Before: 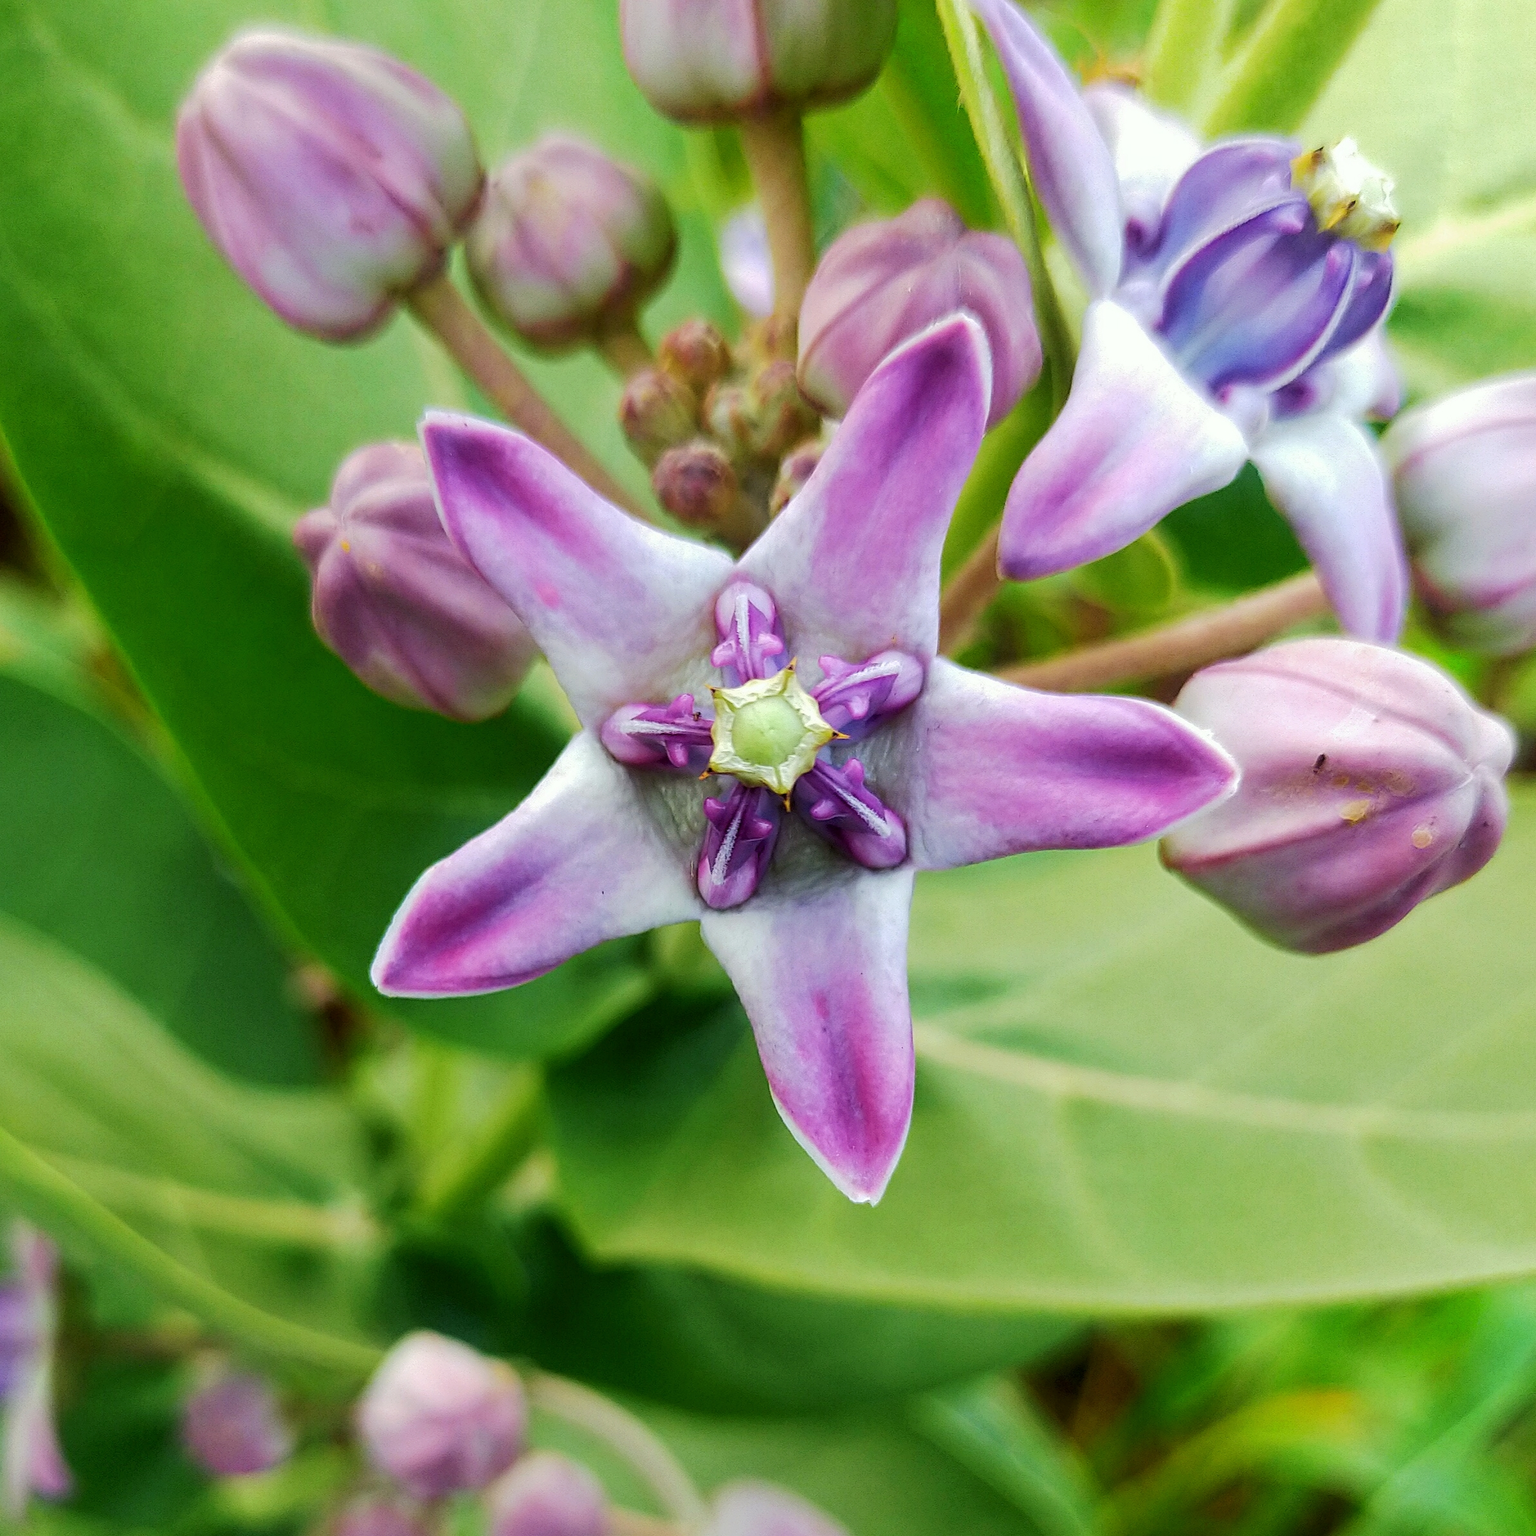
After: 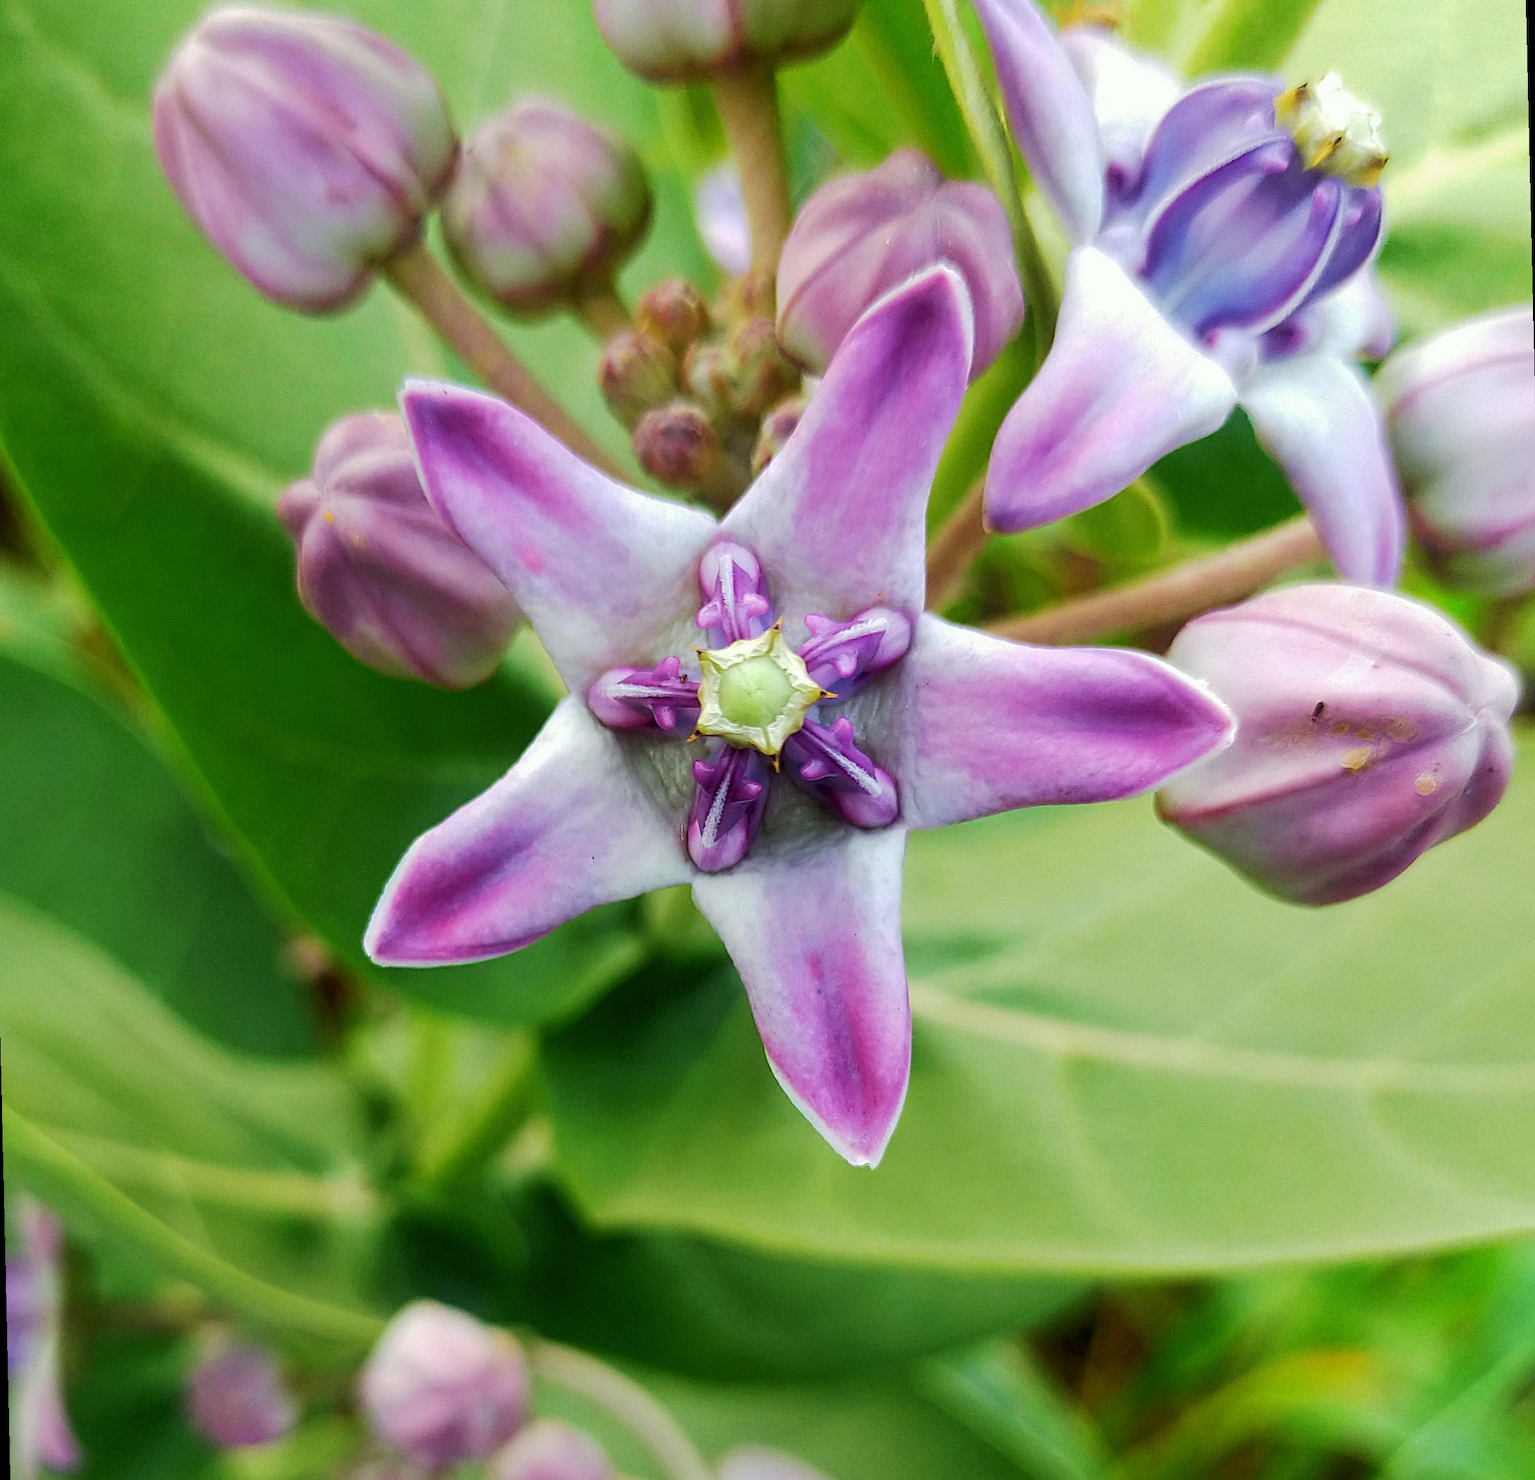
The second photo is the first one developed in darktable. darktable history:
rotate and perspective: rotation -1.32°, lens shift (horizontal) -0.031, crop left 0.015, crop right 0.985, crop top 0.047, crop bottom 0.982
